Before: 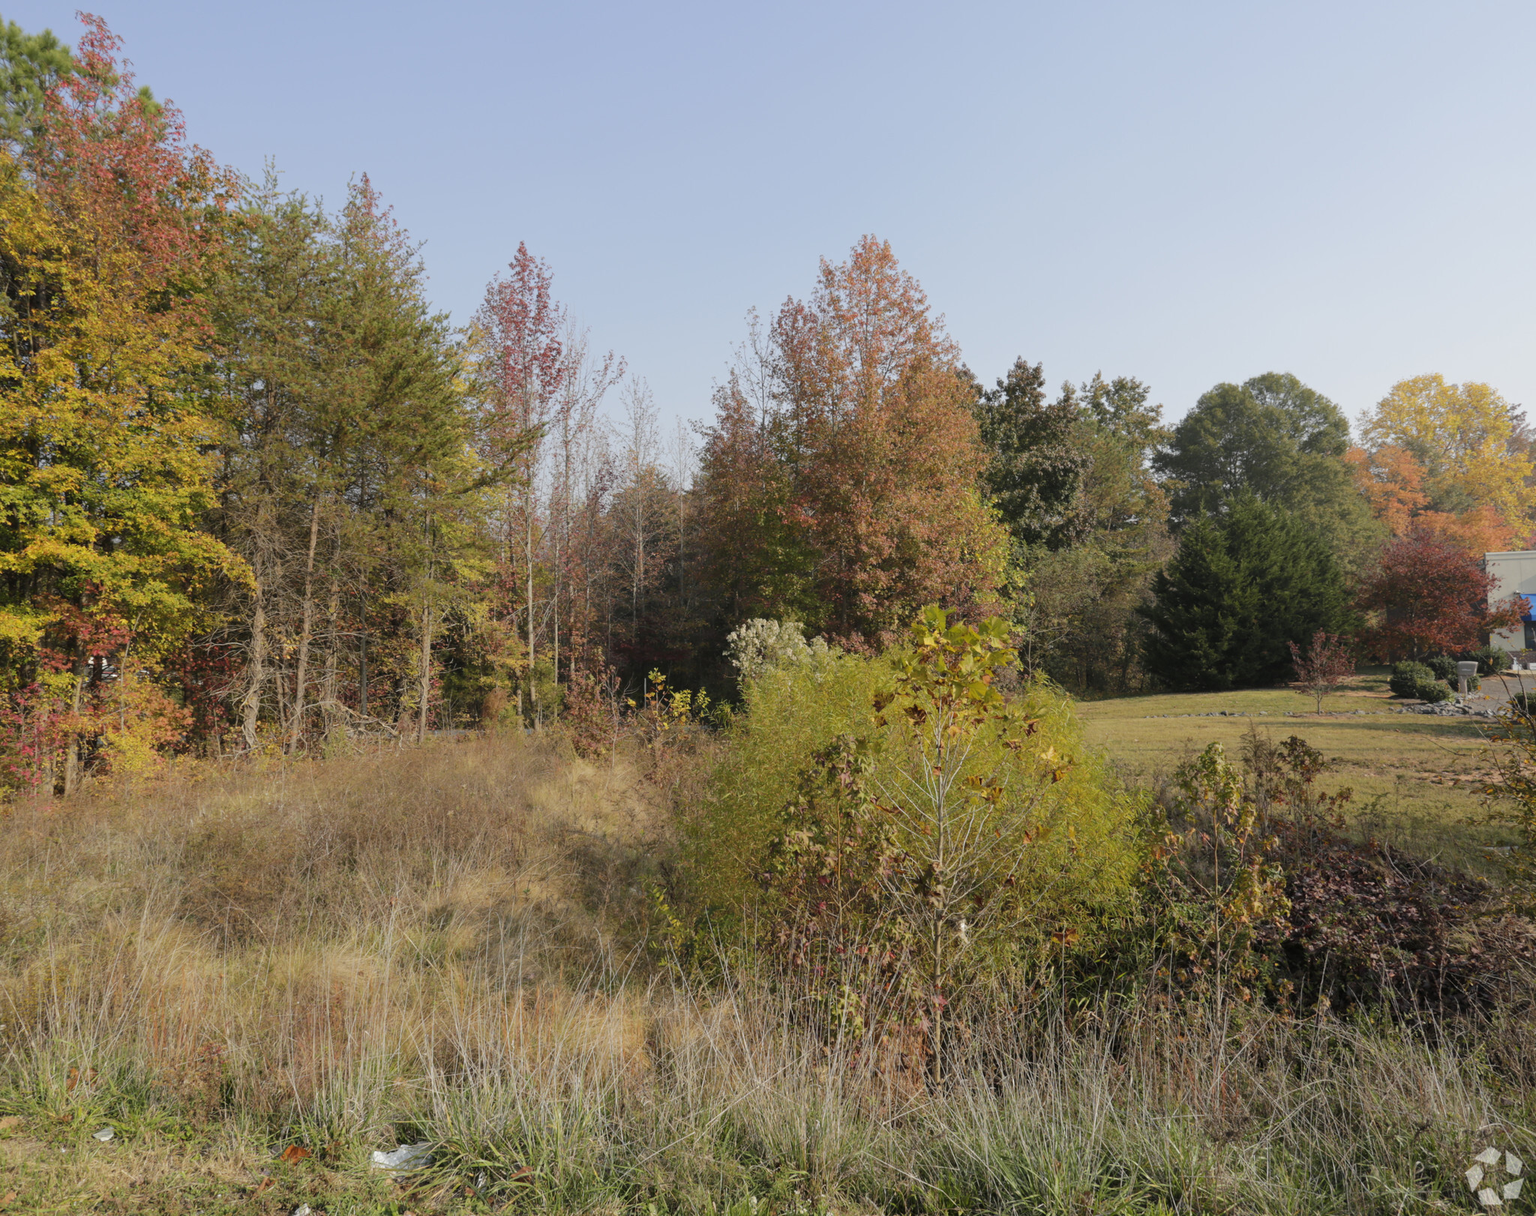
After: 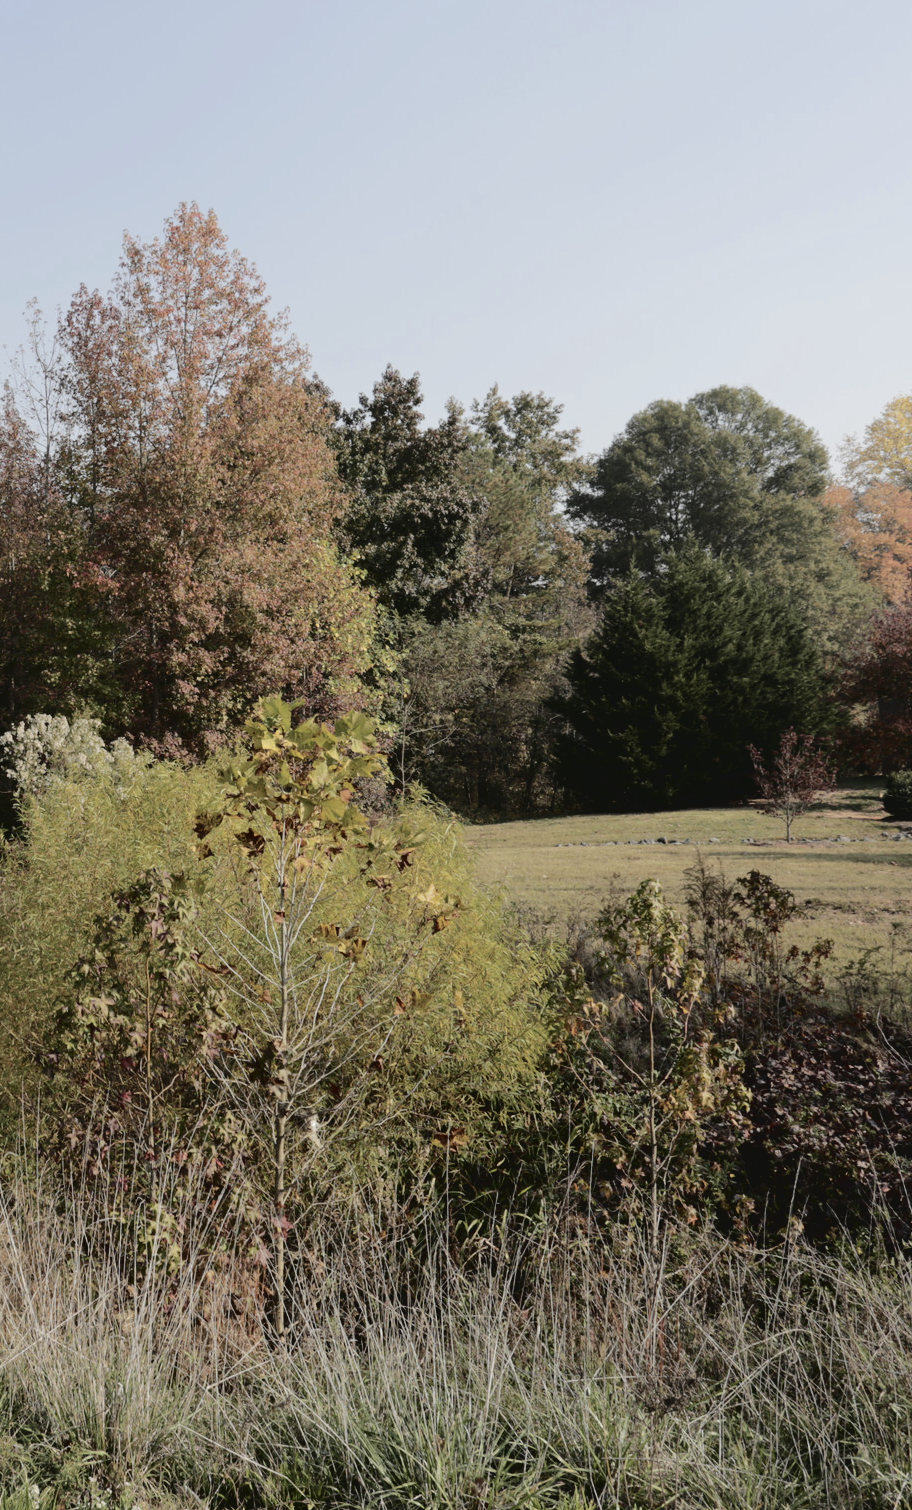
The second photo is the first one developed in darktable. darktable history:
contrast brightness saturation: contrast 0.101, saturation -0.303
crop: left 47.407%, top 6.899%, right 8.041%
tone curve: curves: ch0 [(0, 0) (0.003, 0.048) (0.011, 0.048) (0.025, 0.048) (0.044, 0.049) (0.069, 0.048) (0.1, 0.052) (0.136, 0.071) (0.177, 0.109) (0.224, 0.157) (0.277, 0.233) (0.335, 0.32) (0.399, 0.404) (0.468, 0.496) (0.543, 0.582) (0.623, 0.653) (0.709, 0.738) (0.801, 0.811) (0.898, 0.895) (1, 1)], color space Lab, independent channels, preserve colors none
